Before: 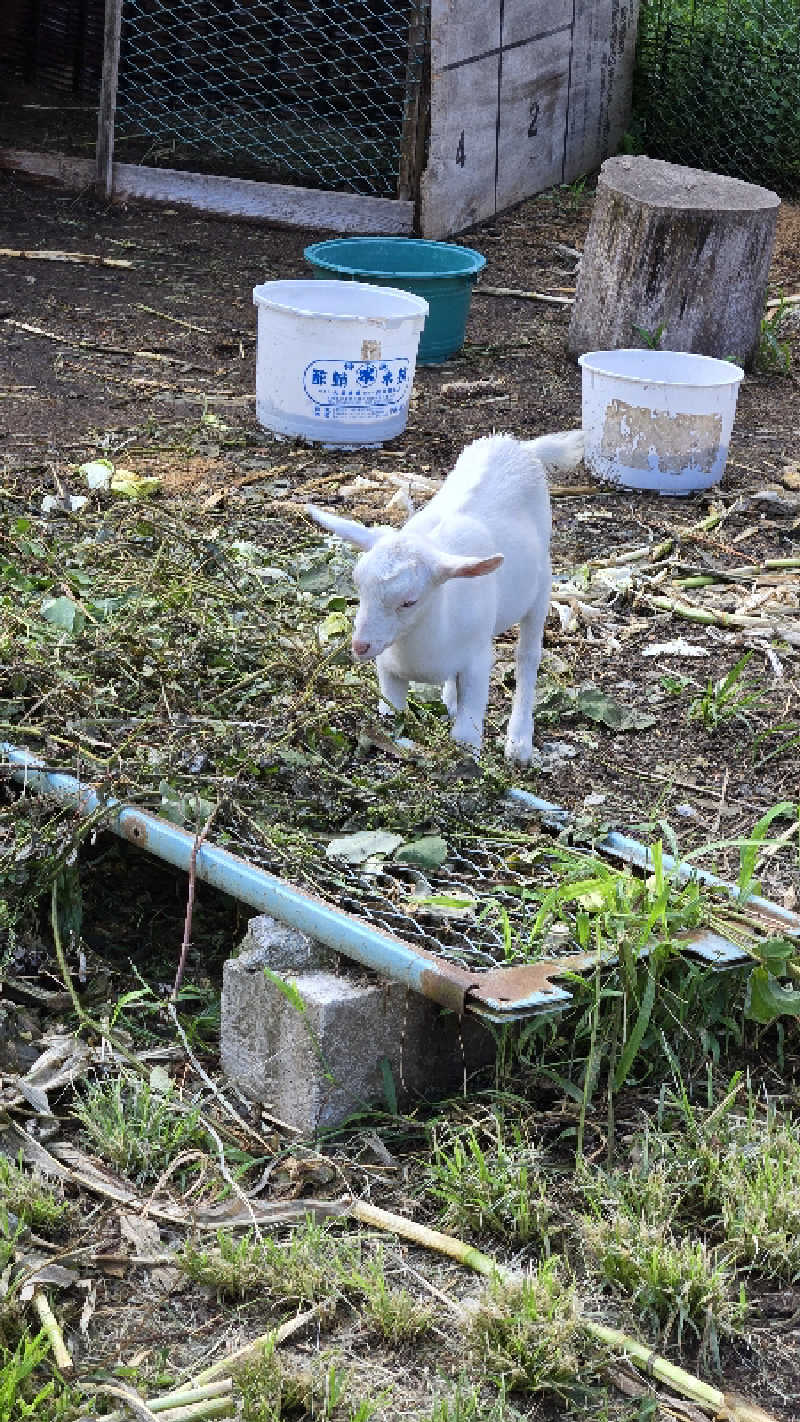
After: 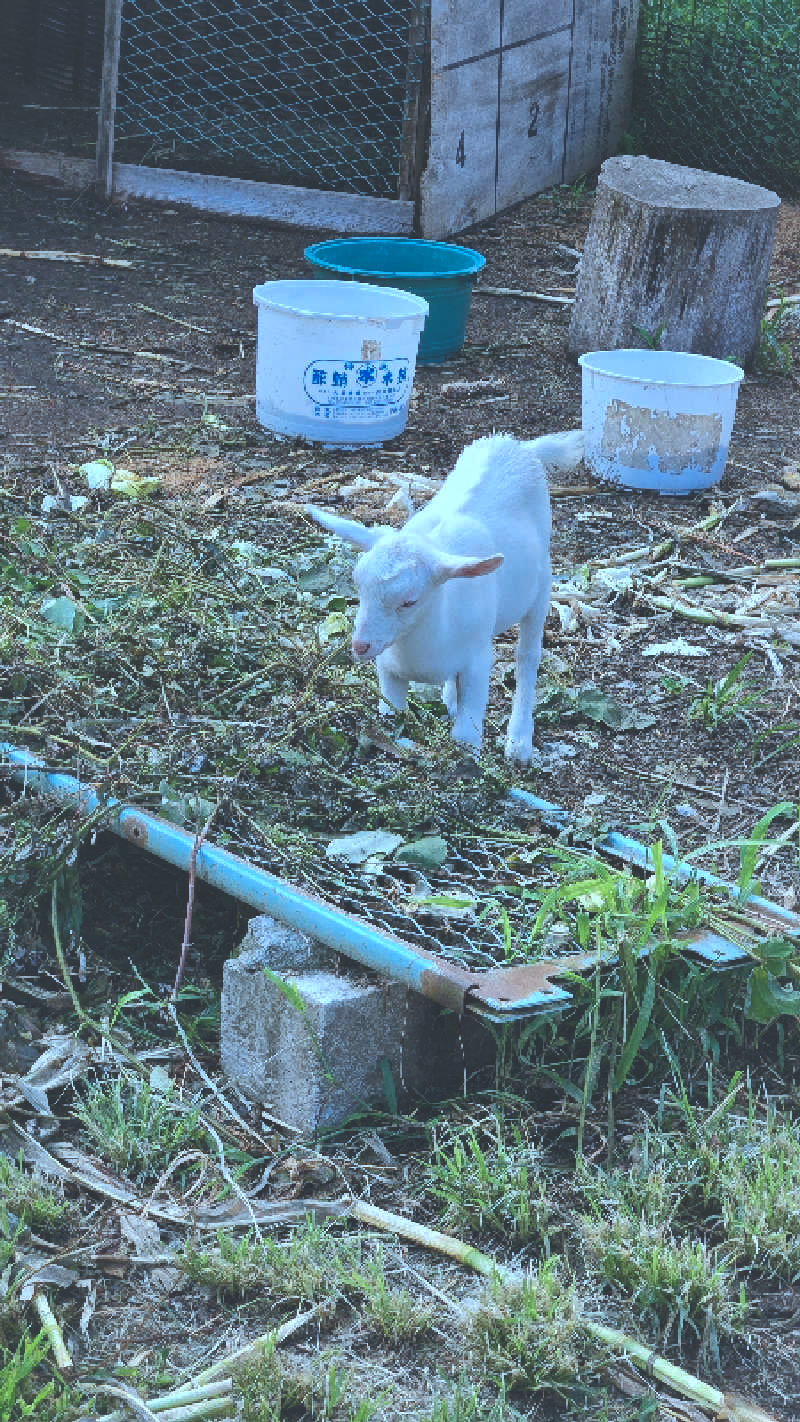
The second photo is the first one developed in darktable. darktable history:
exposure: black level correction -0.023, exposure -0.032 EV, compensate highlight preservation false
color correction: highlights a* -9.32, highlights b* -23.33
shadows and highlights: on, module defaults
